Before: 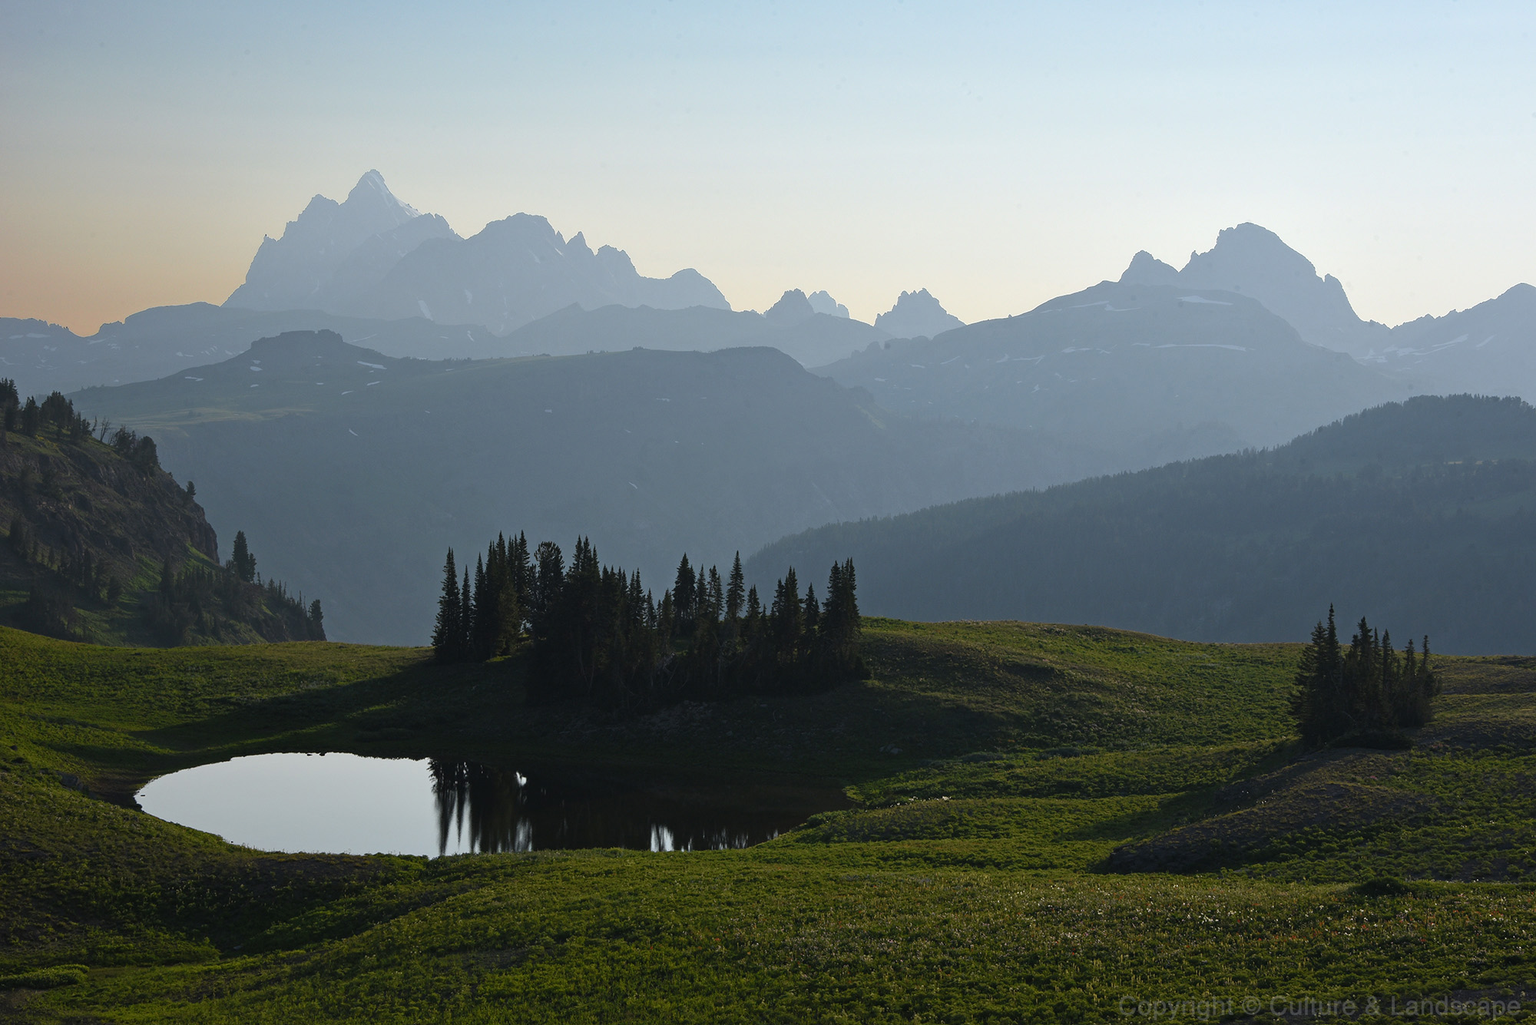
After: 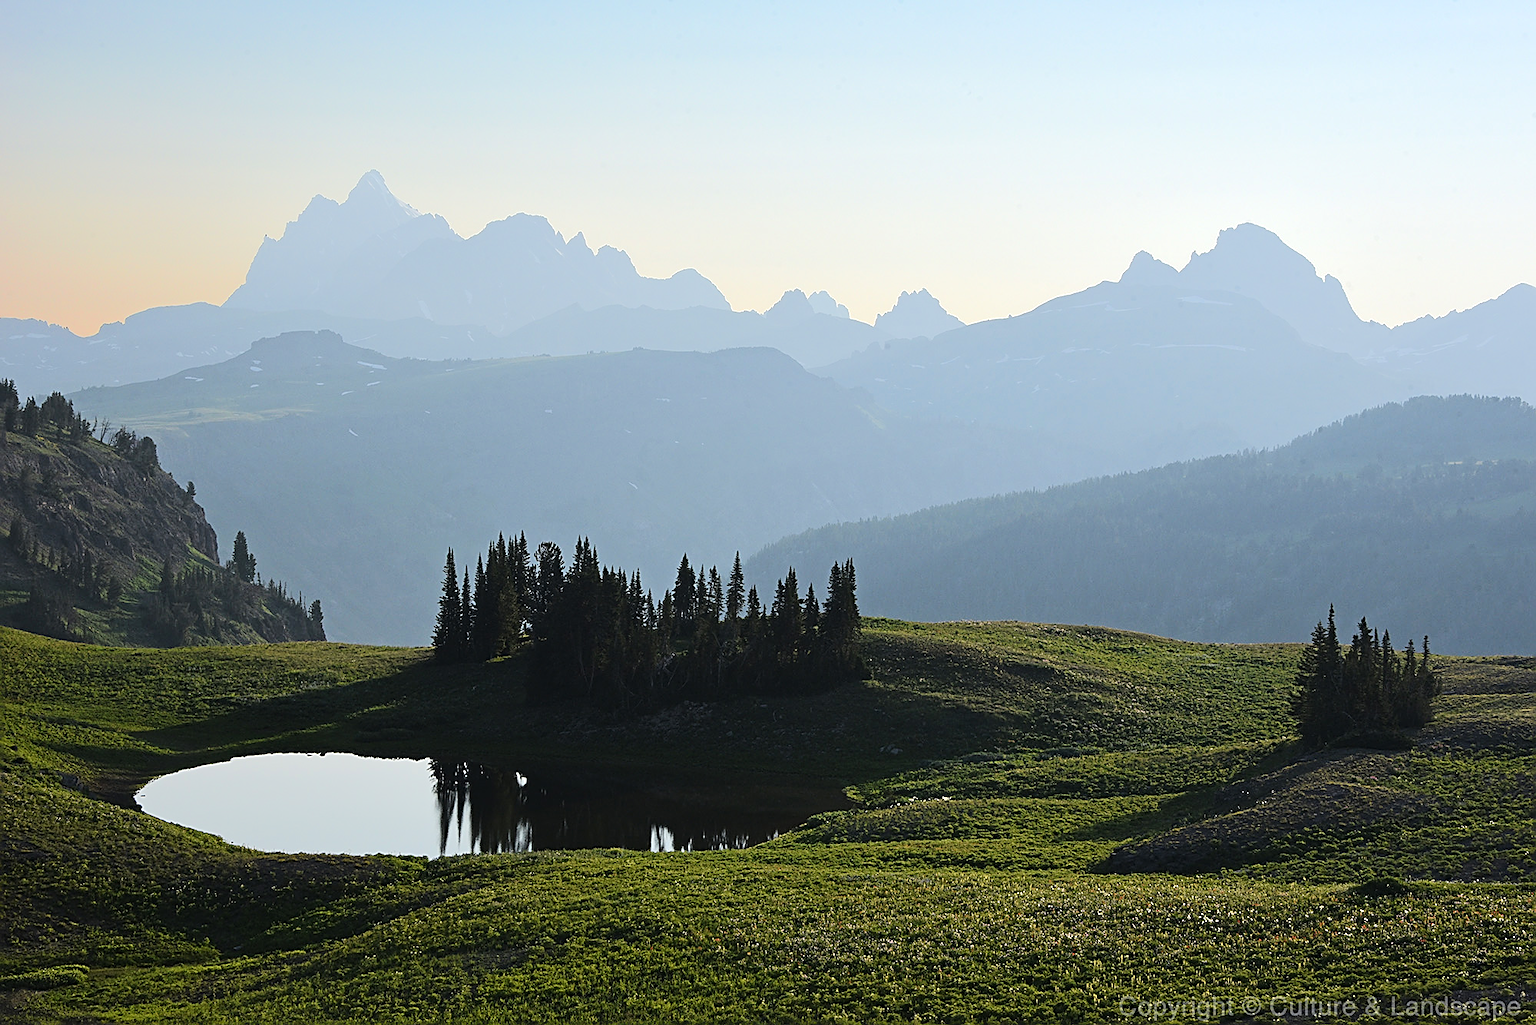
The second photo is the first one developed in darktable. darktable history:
tone equalizer: -7 EV 0.145 EV, -6 EV 0.633 EV, -5 EV 1.17 EV, -4 EV 1.36 EV, -3 EV 1.16 EV, -2 EV 0.6 EV, -1 EV 0.147 EV, edges refinement/feathering 500, mask exposure compensation -1.57 EV, preserve details no
sharpen: amount 0.741
